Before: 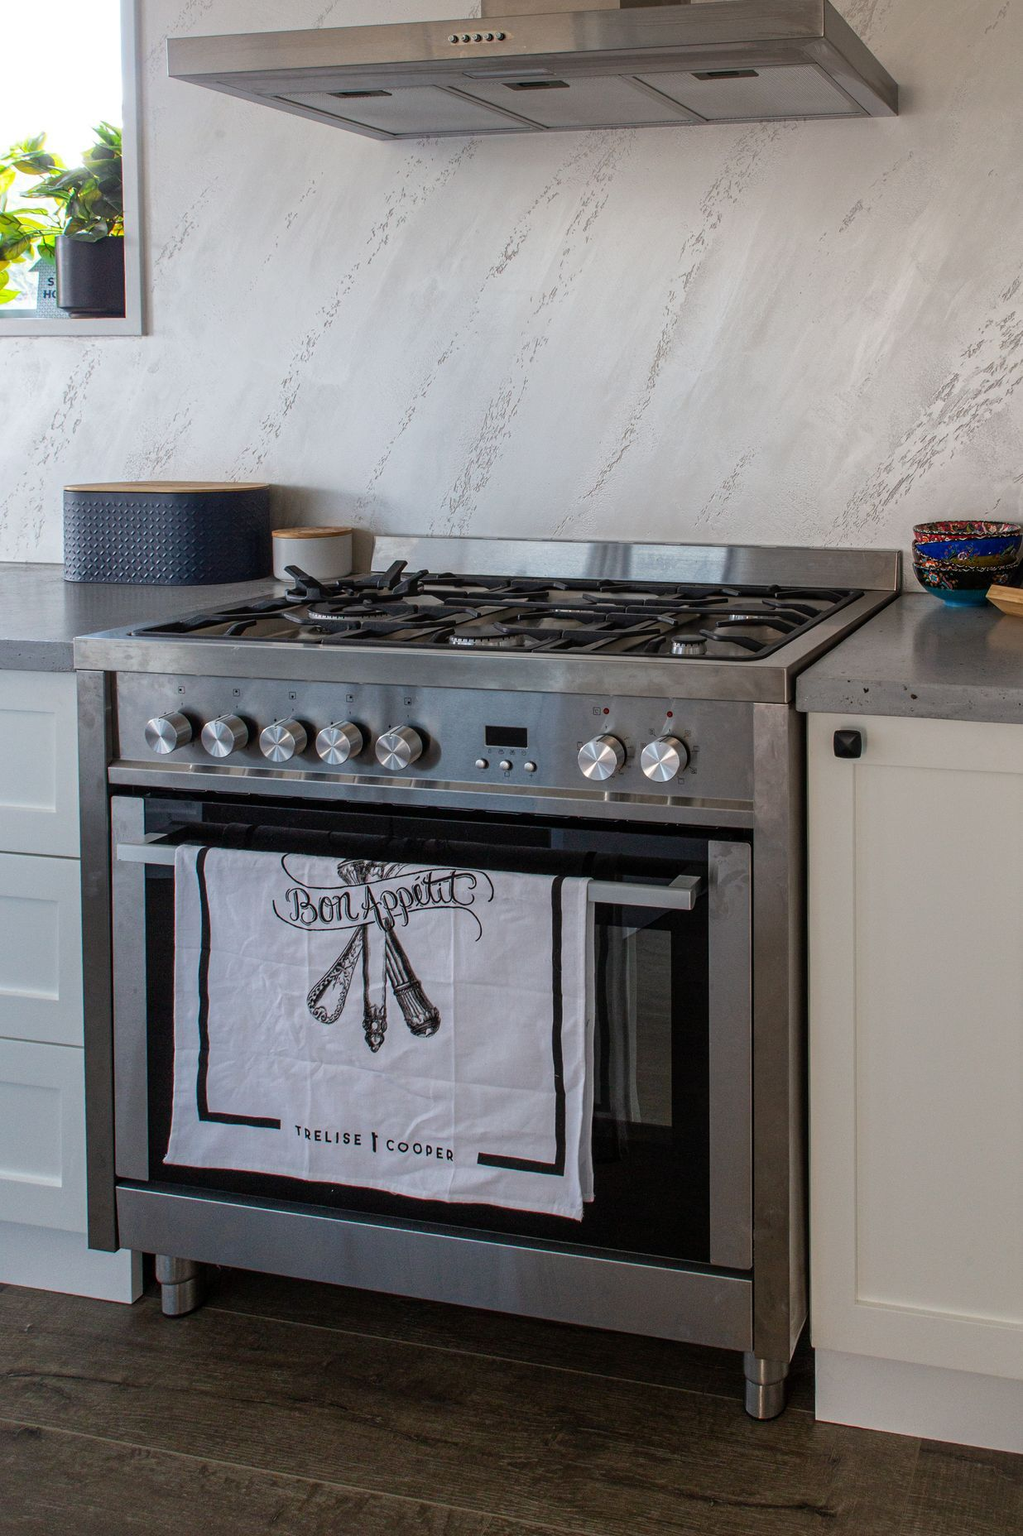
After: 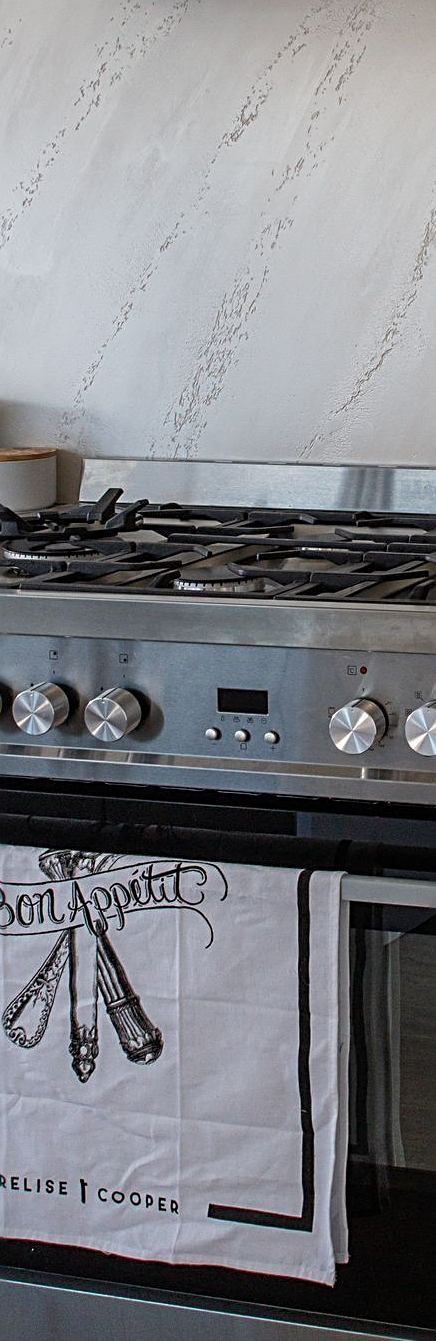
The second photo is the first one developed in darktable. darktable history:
sharpen: radius 2.773
crop and rotate: left 29.872%, top 10.191%, right 34.788%, bottom 17.526%
